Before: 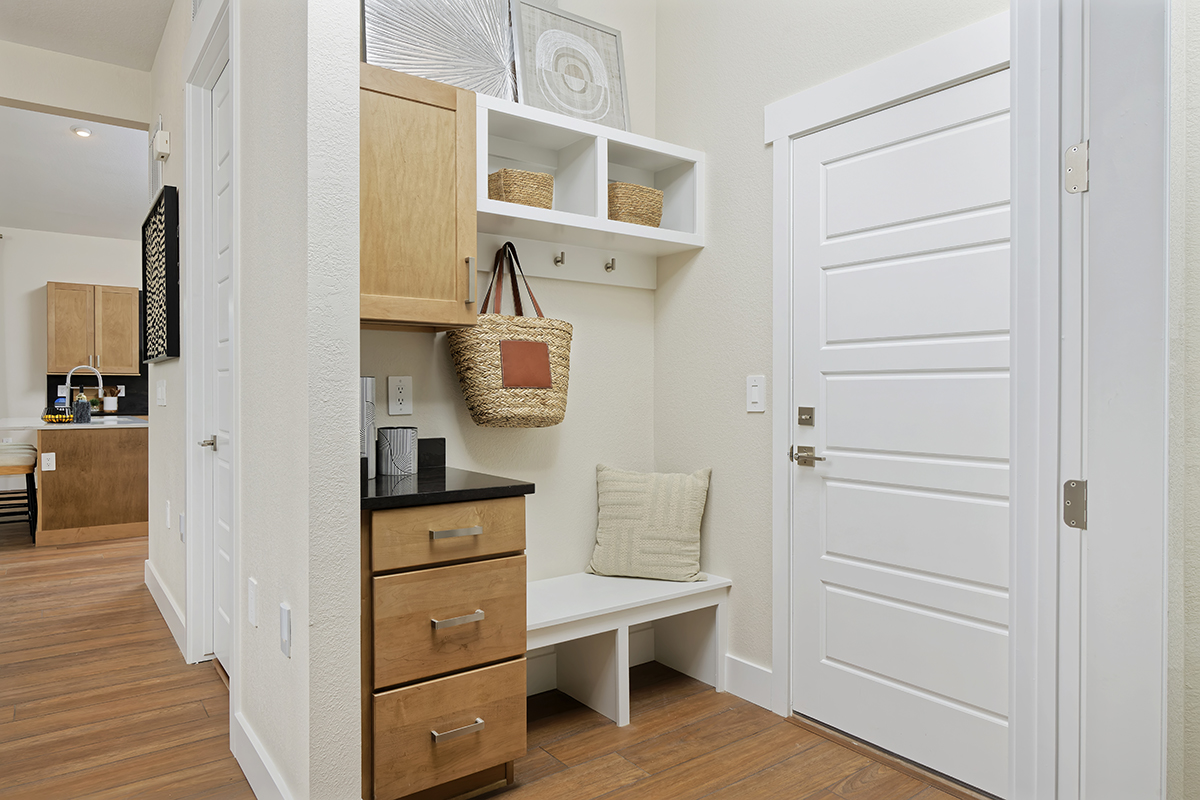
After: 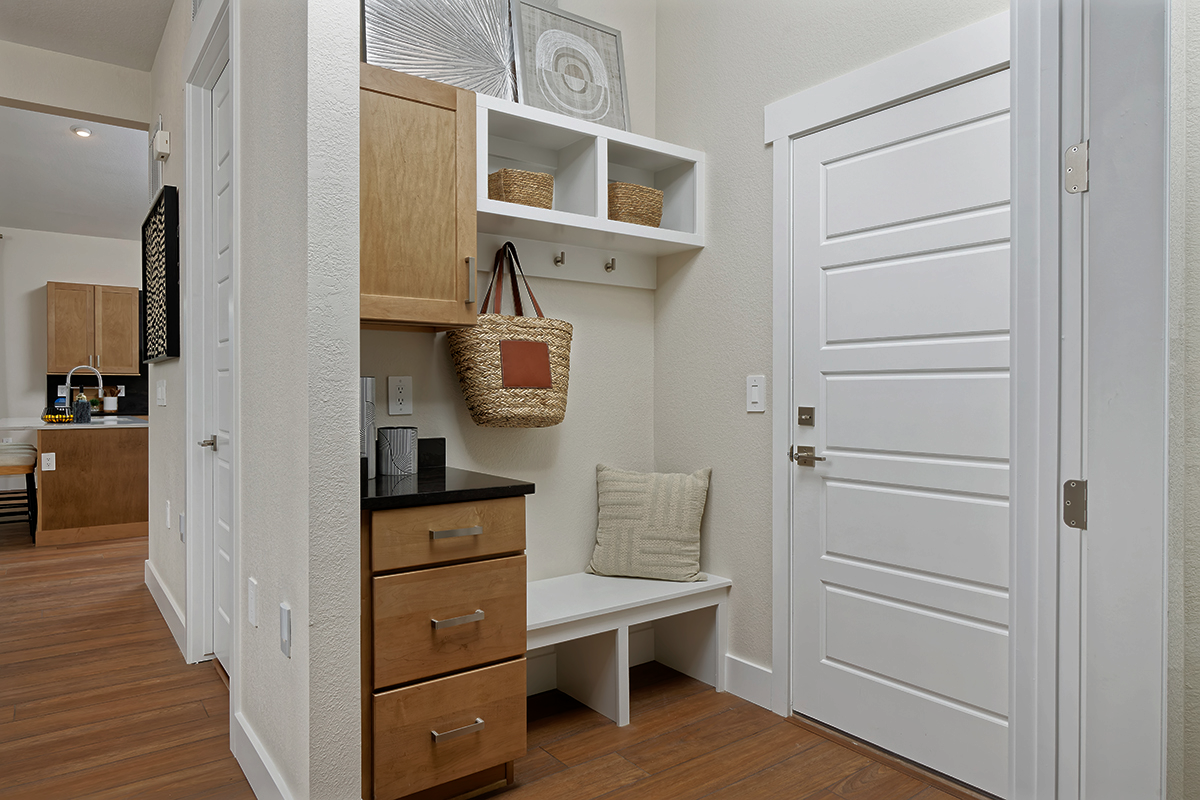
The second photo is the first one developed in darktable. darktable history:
tone equalizer: on, module defaults
rgb curve: curves: ch0 [(0, 0) (0.415, 0.237) (1, 1)]
